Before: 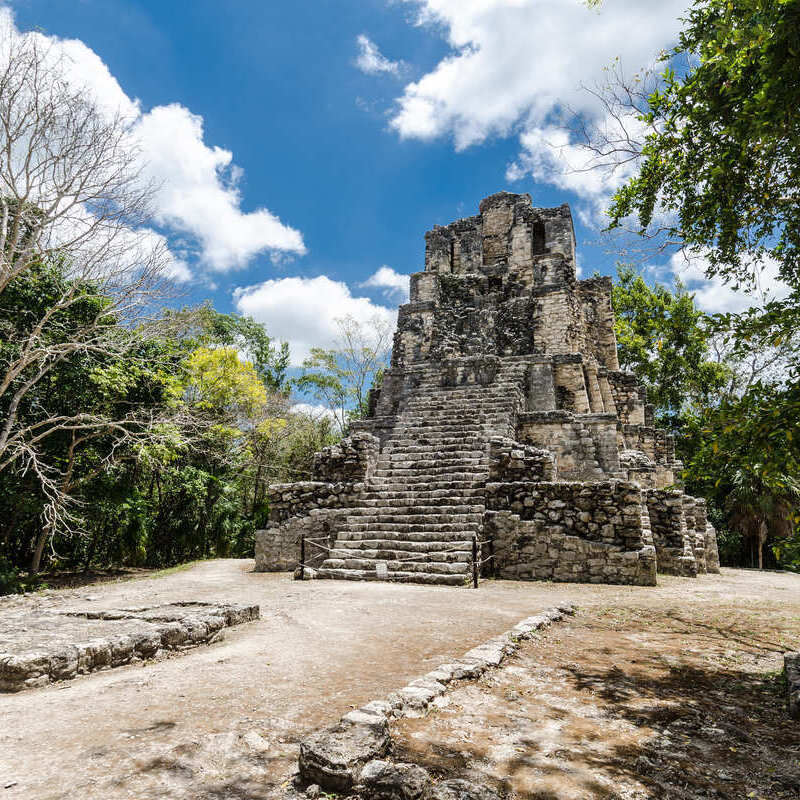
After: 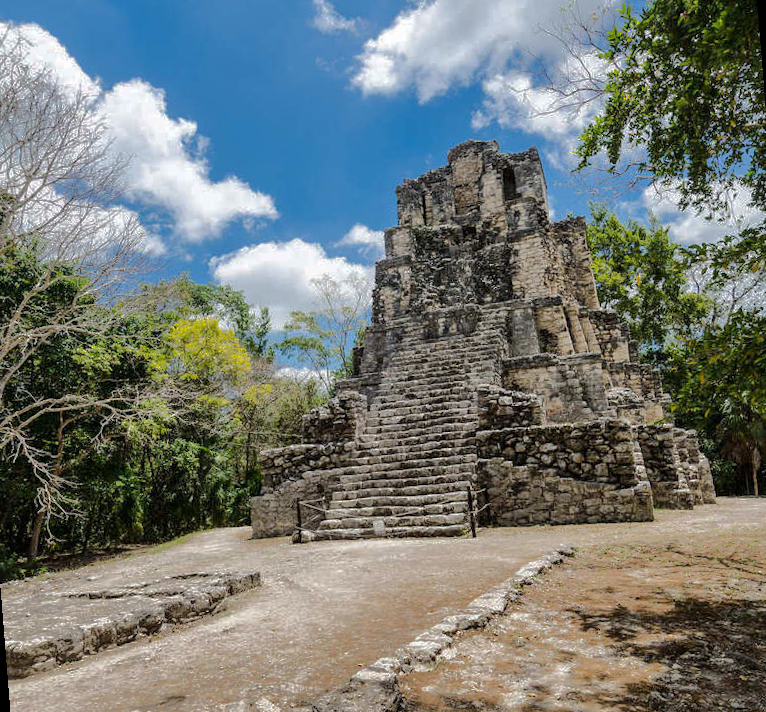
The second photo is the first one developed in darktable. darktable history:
shadows and highlights: shadows -19.91, highlights -73.15
rotate and perspective: rotation -4.57°, crop left 0.054, crop right 0.944, crop top 0.087, crop bottom 0.914
